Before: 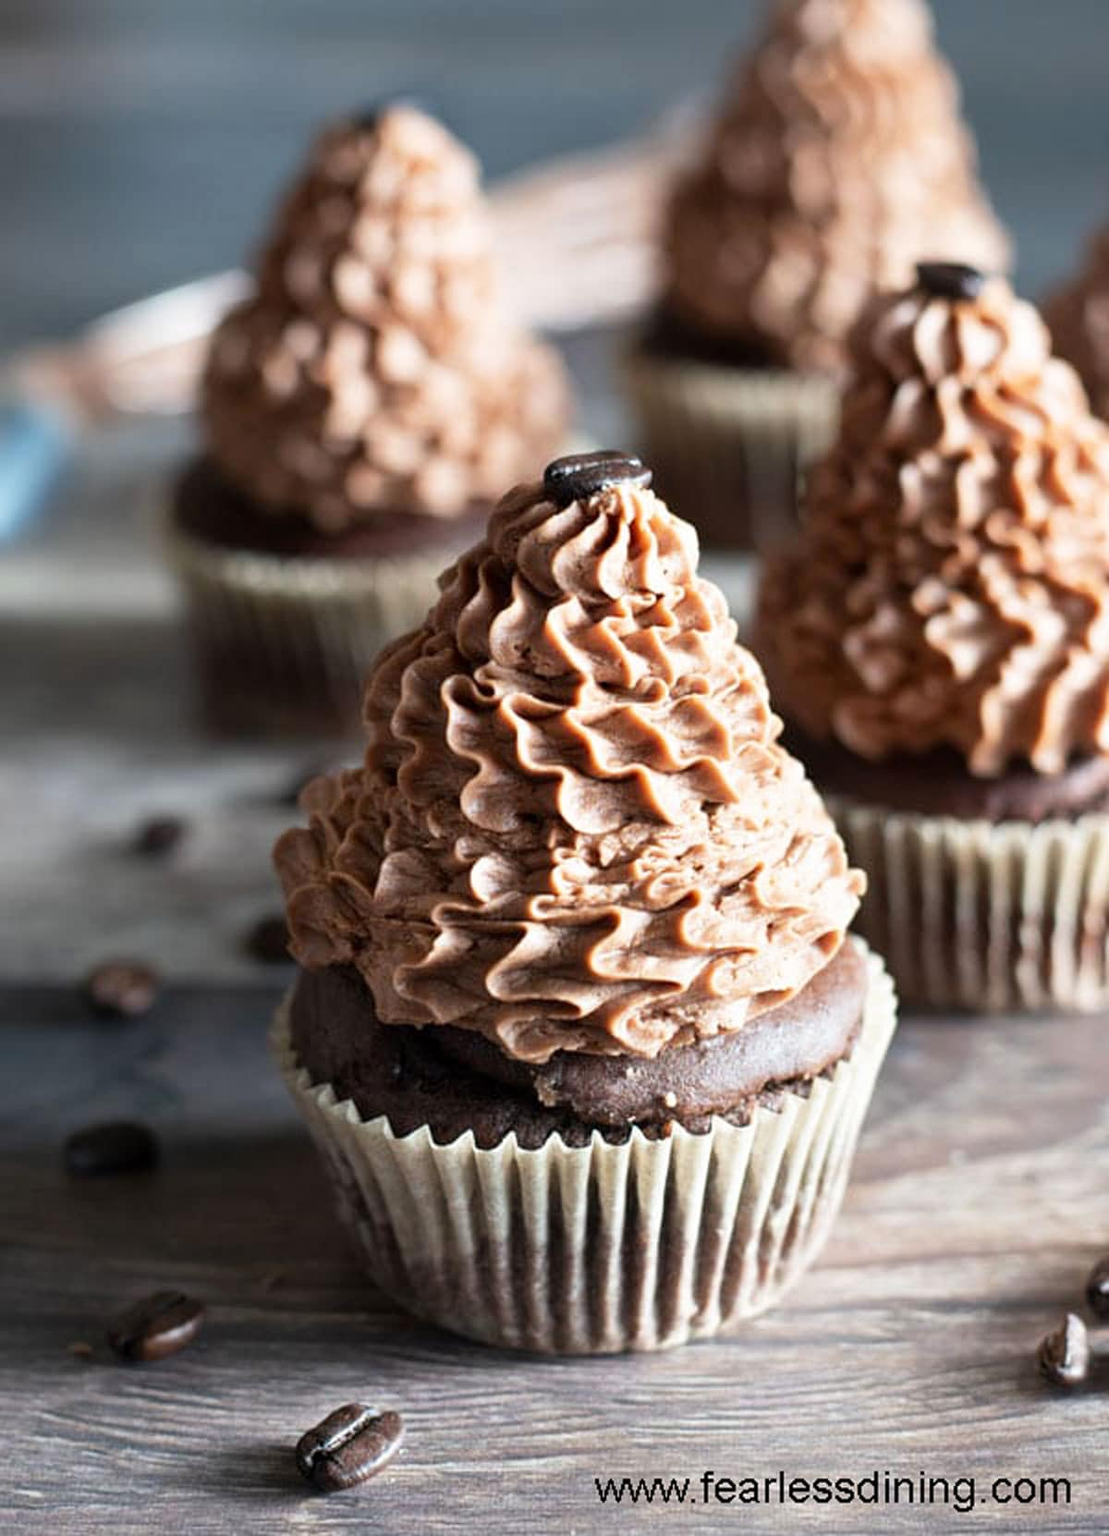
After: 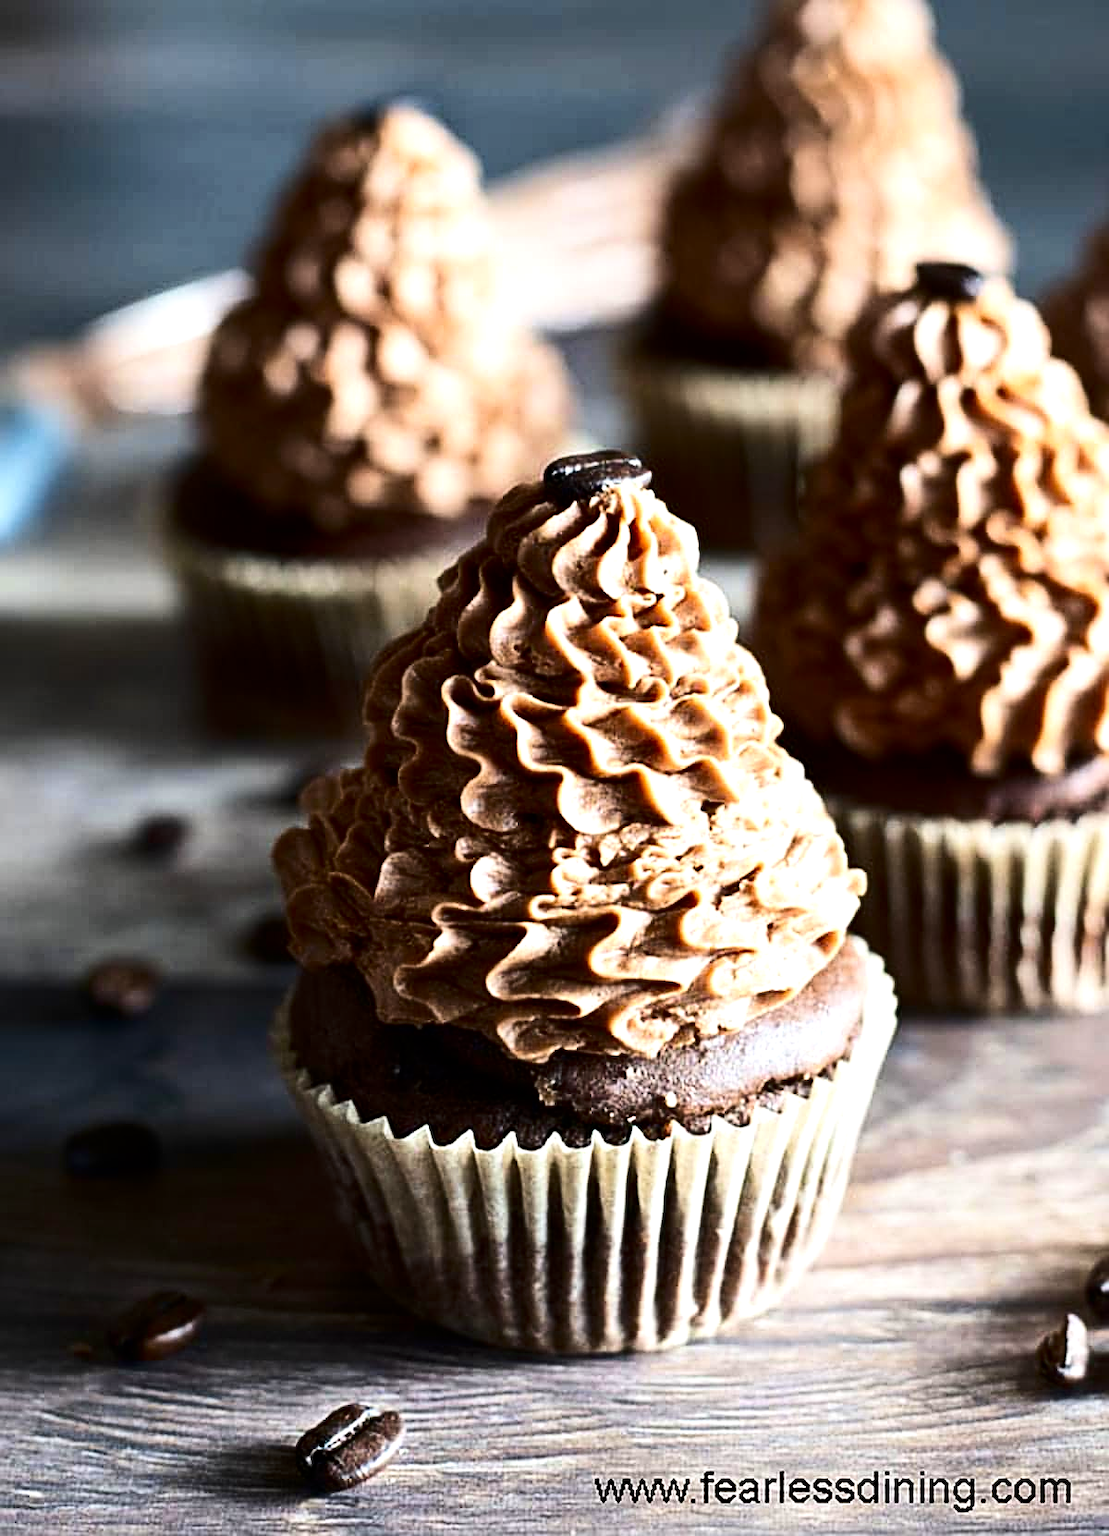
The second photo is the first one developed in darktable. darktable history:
sharpen: amount 0.6
color contrast: green-magenta contrast 0.81
contrast brightness saturation: contrast 0.21, brightness -0.11, saturation 0.21
velvia: strength 15%
tone equalizer: -8 EV -0.417 EV, -7 EV -0.389 EV, -6 EV -0.333 EV, -5 EV -0.222 EV, -3 EV 0.222 EV, -2 EV 0.333 EV, -1 EV 0.389 EV, +0 EV 0.417 EV, edges refinement/feathering 500, mask exposure compensation -1.57 EV, preserve details no
